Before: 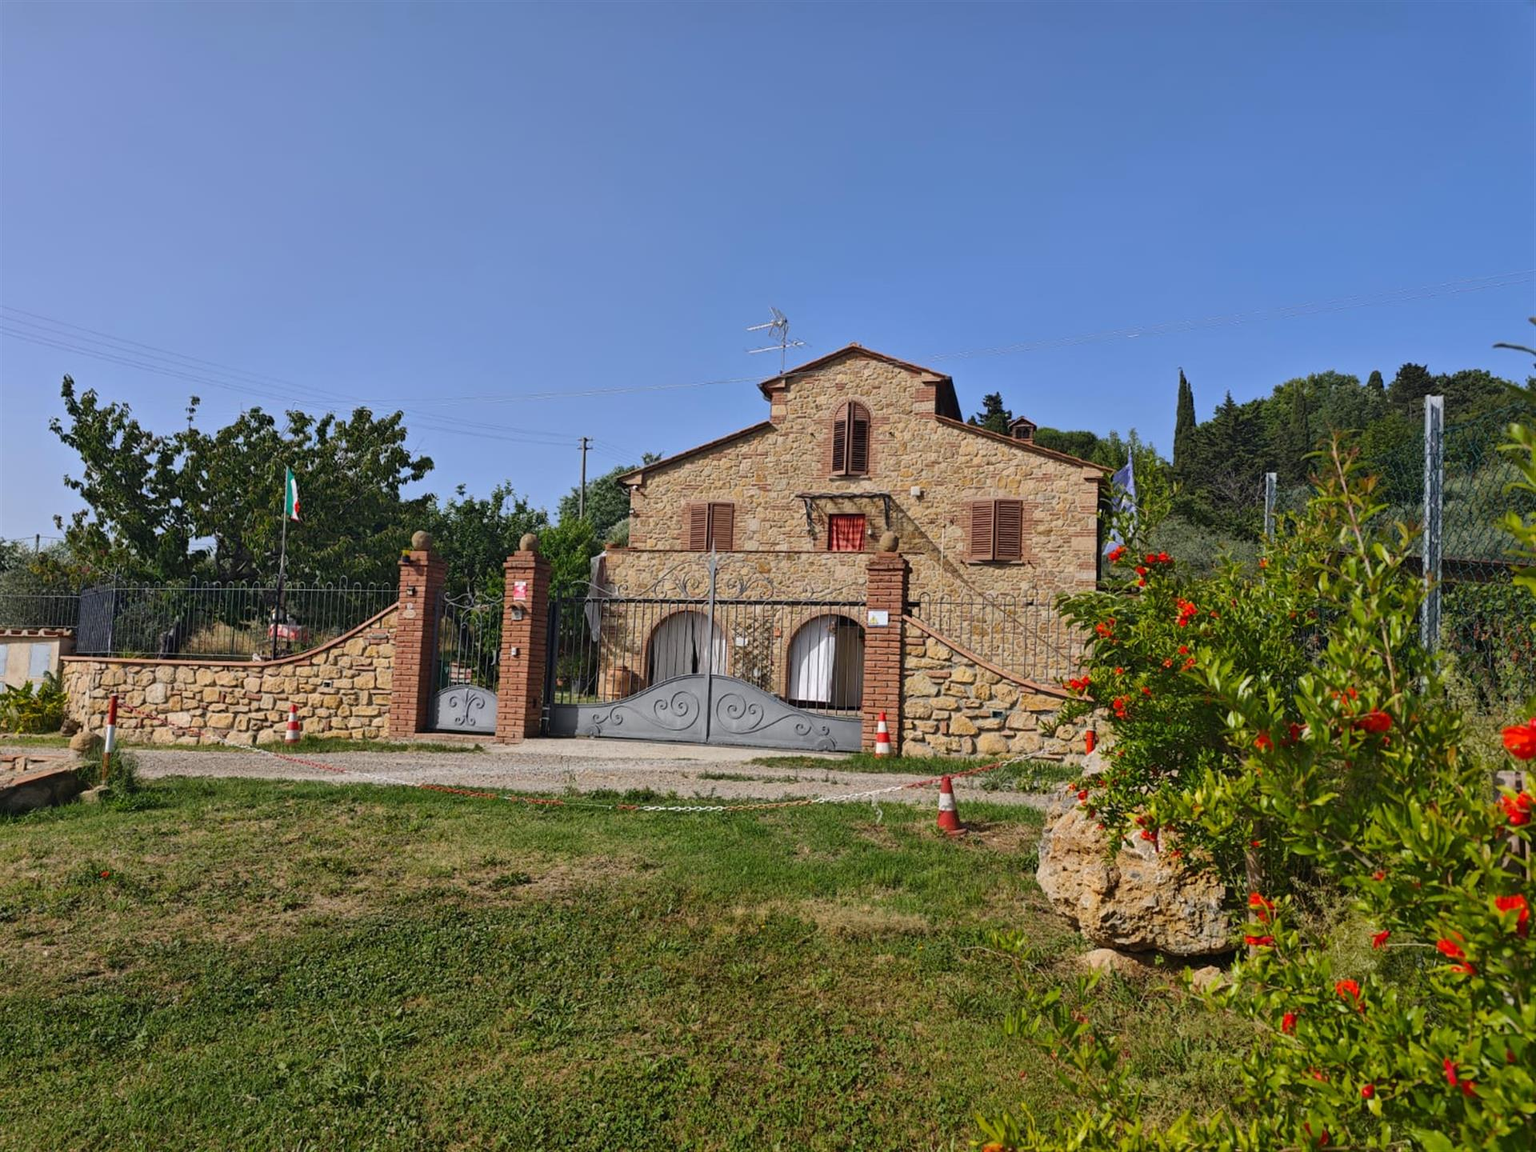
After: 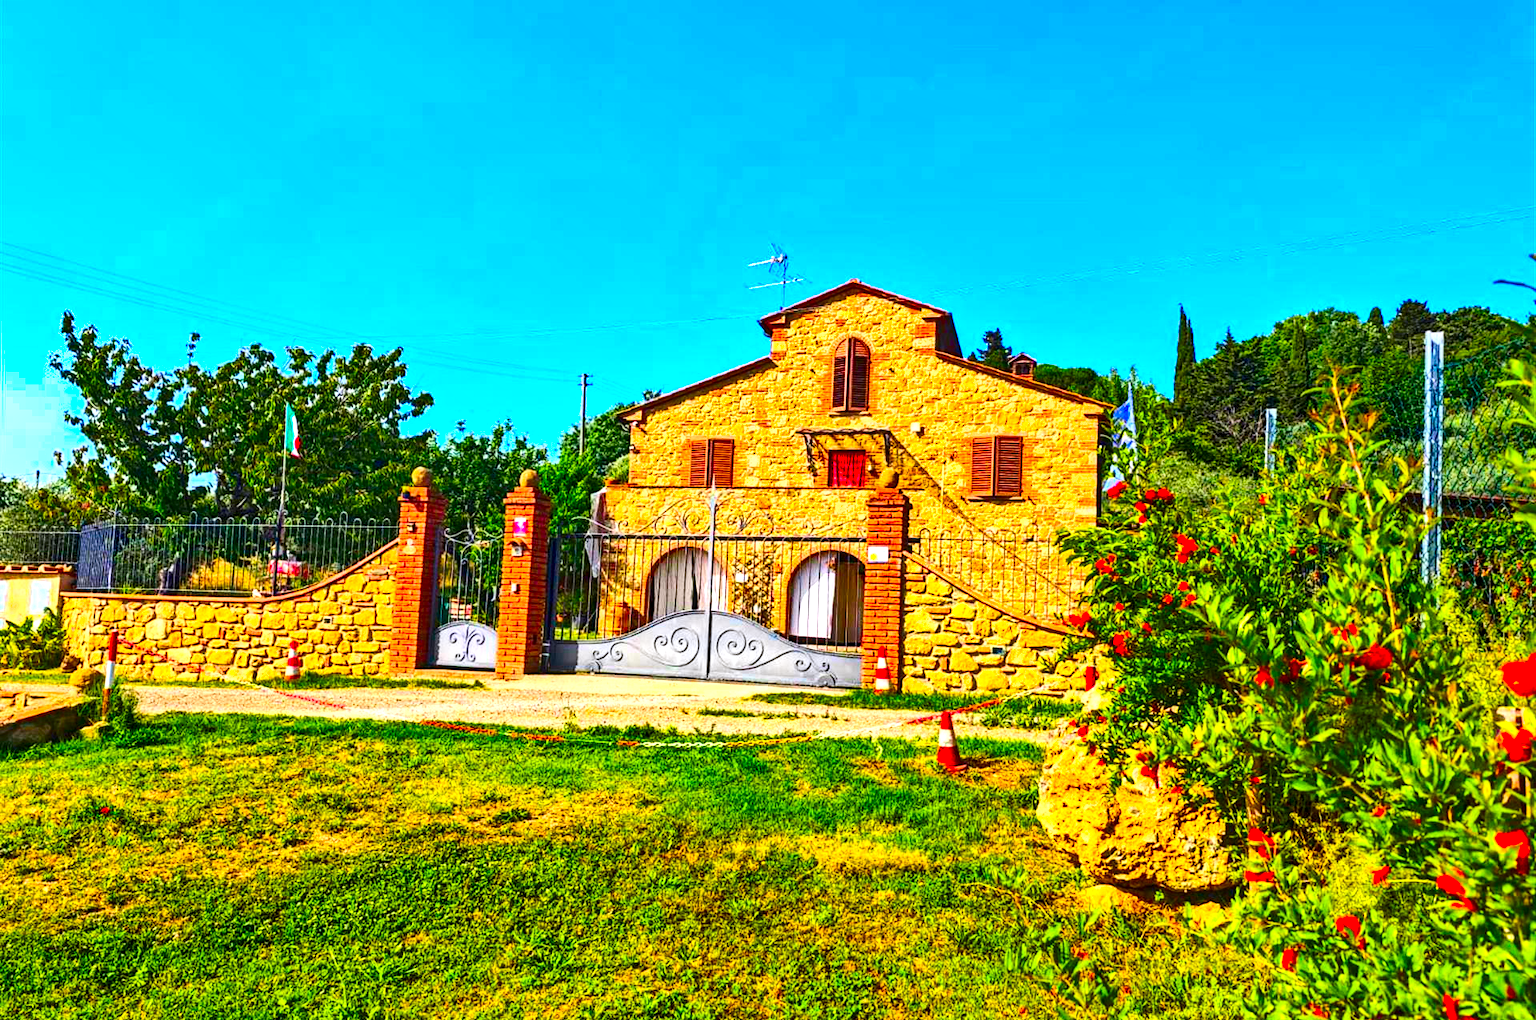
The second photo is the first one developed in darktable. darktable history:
shadows and highlights: low approximation 0.01, soften with gaussian
exposure: black level correction 0, exposure 1.282 EV, compensate highlight preservation false
crop and rotate: top 5.558%, bottom 5.77%
local contrast: detail 140%
color balance rgb: linear chroma grading › global chroma 0.586%, perceptual saturation grading › global saturation 25.79%, global vibrance 43.049%
haze removal: compatibility mode true, adaptive false
contrast equalizer: y [[0.5, 0.5, 0.472, 0.5, 0.5, 0.5], [0.5 ×6], [0.5 ×6], [0 ×6], [0 ×6]], mix 0.298
contrast brightness saturation: contrast 0.267, brightness 0.019, saturation 0.856
